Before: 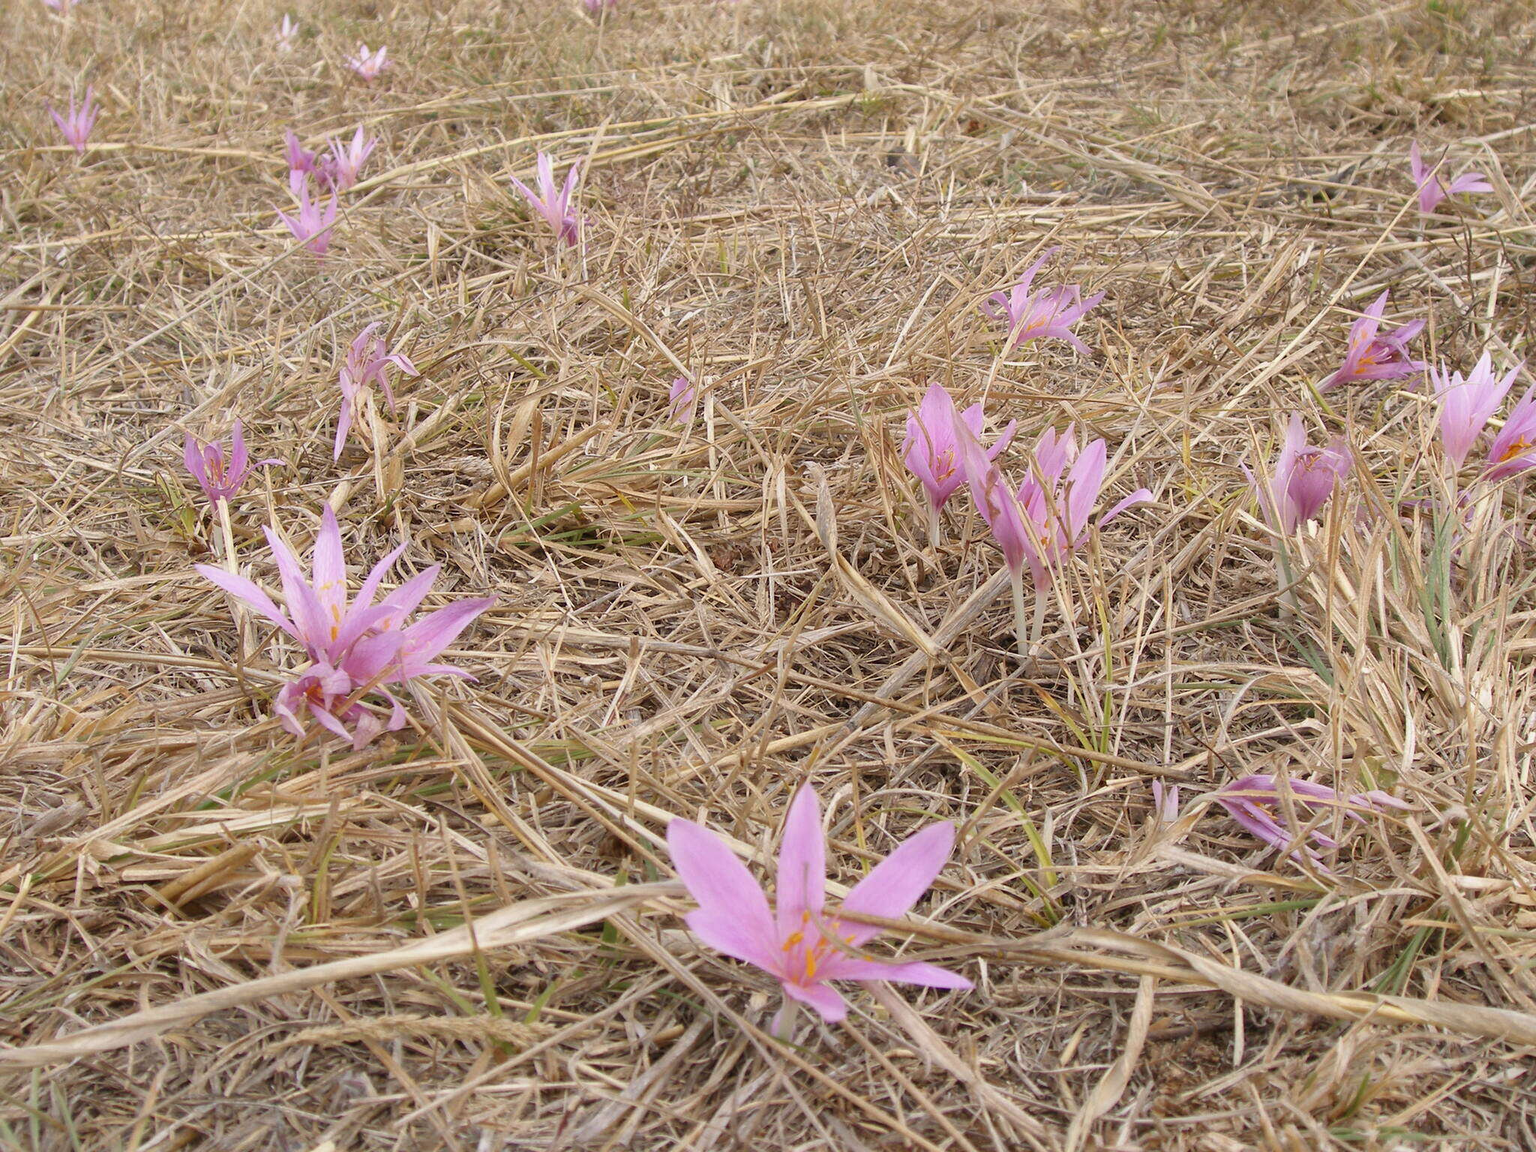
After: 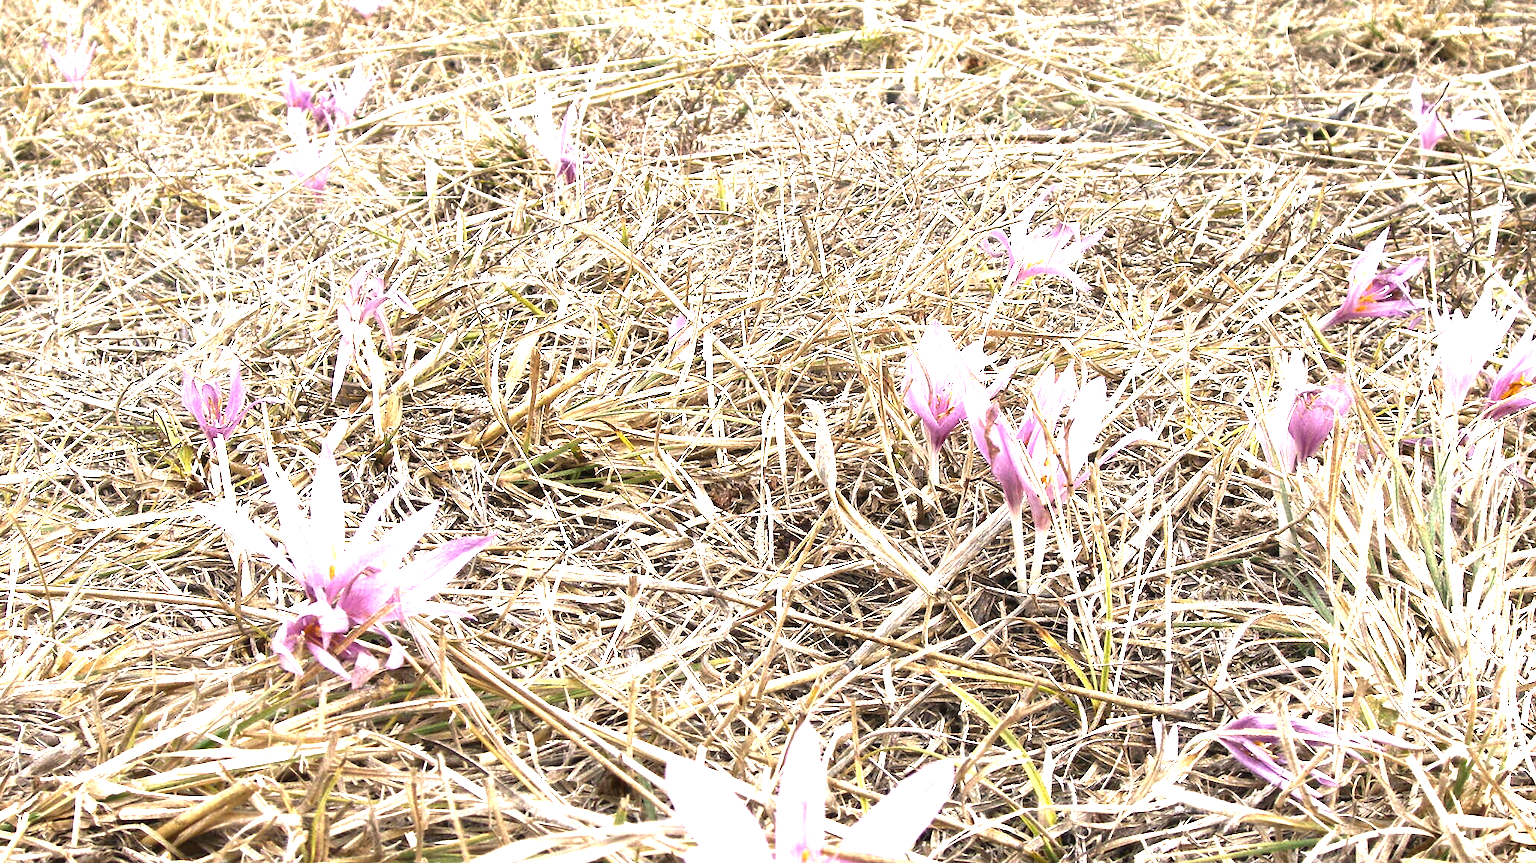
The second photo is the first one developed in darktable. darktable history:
crop: left 0.208%, top 5.484%, bottom 19.77%
color balance rgb: shadows lift › chroma 5.089%, shadows lift › hue 238.85°, highlights gain › chroma 0.204%, highlights gain › hue 330.43°, global offset › luminance 0.227%, perceptual saturation grading › global saturation 0.353%, perceptual saturation grading › highlights -19.768%, perceptual saturation grading › shadows 19.832%, perceptual brilliance grading › highlights 74.779%, perceptual brilliance grading › shadows -29.864%
